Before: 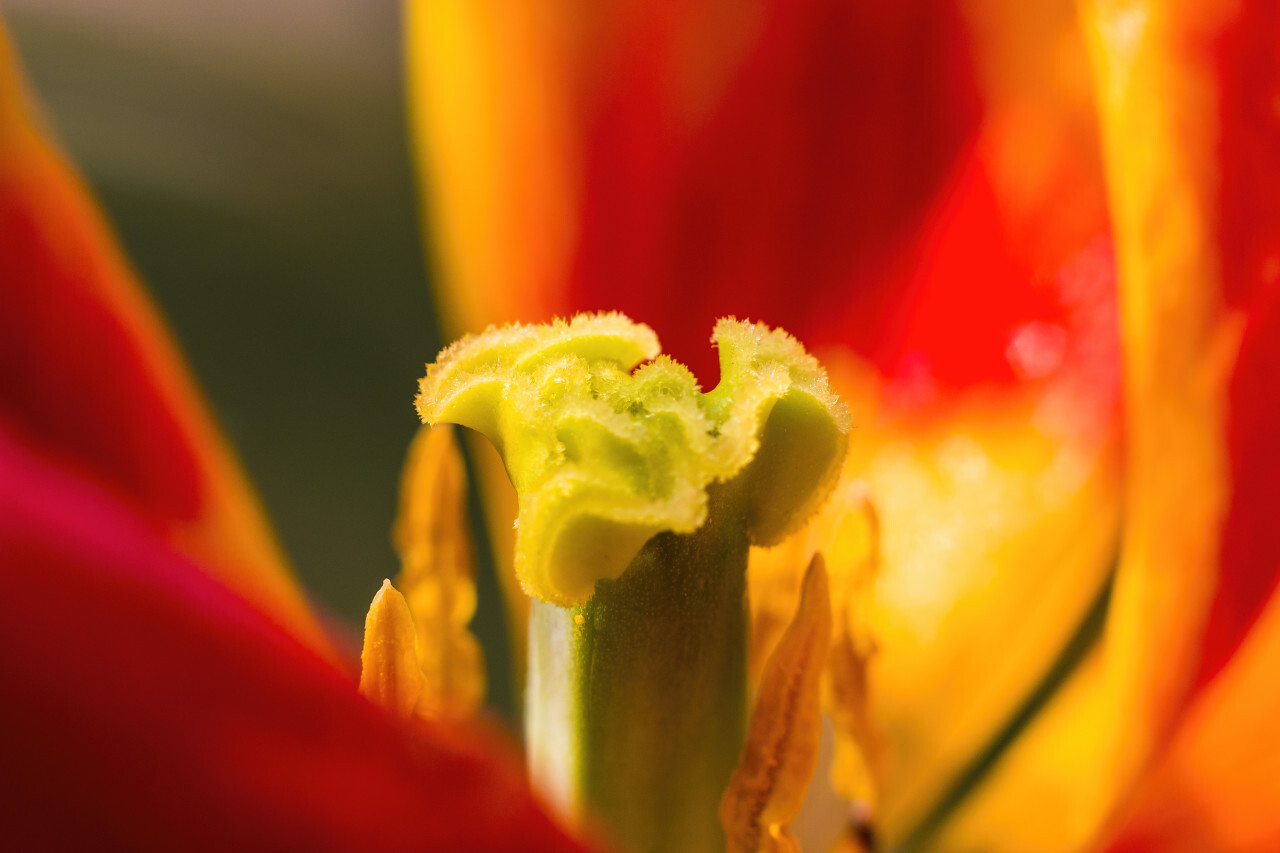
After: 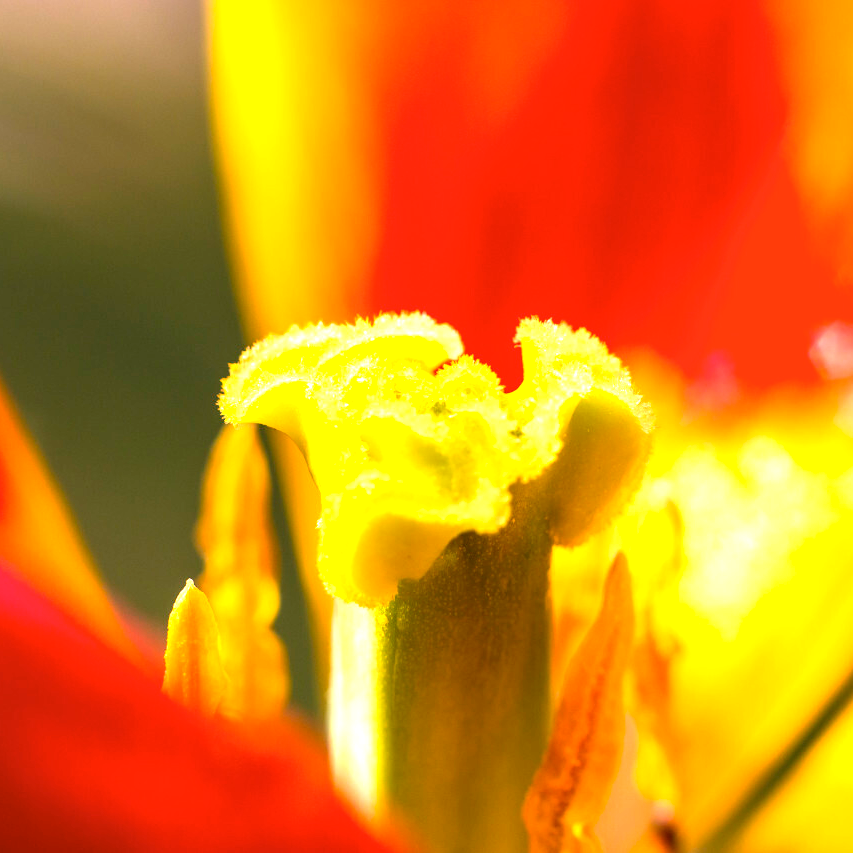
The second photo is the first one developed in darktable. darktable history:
exposure: black level correction 0, exposure 1.2 EV, compensate highlight preservation false
crop and rotate: left 15.446%, right 17.836%
color balance: lift [1.004, 1.002, 1.002, 0.998], gamma [1, 1.007, 1.002, 0.993], gain [1, 0.977, 1.013, 1.023], contrast -3.64%
